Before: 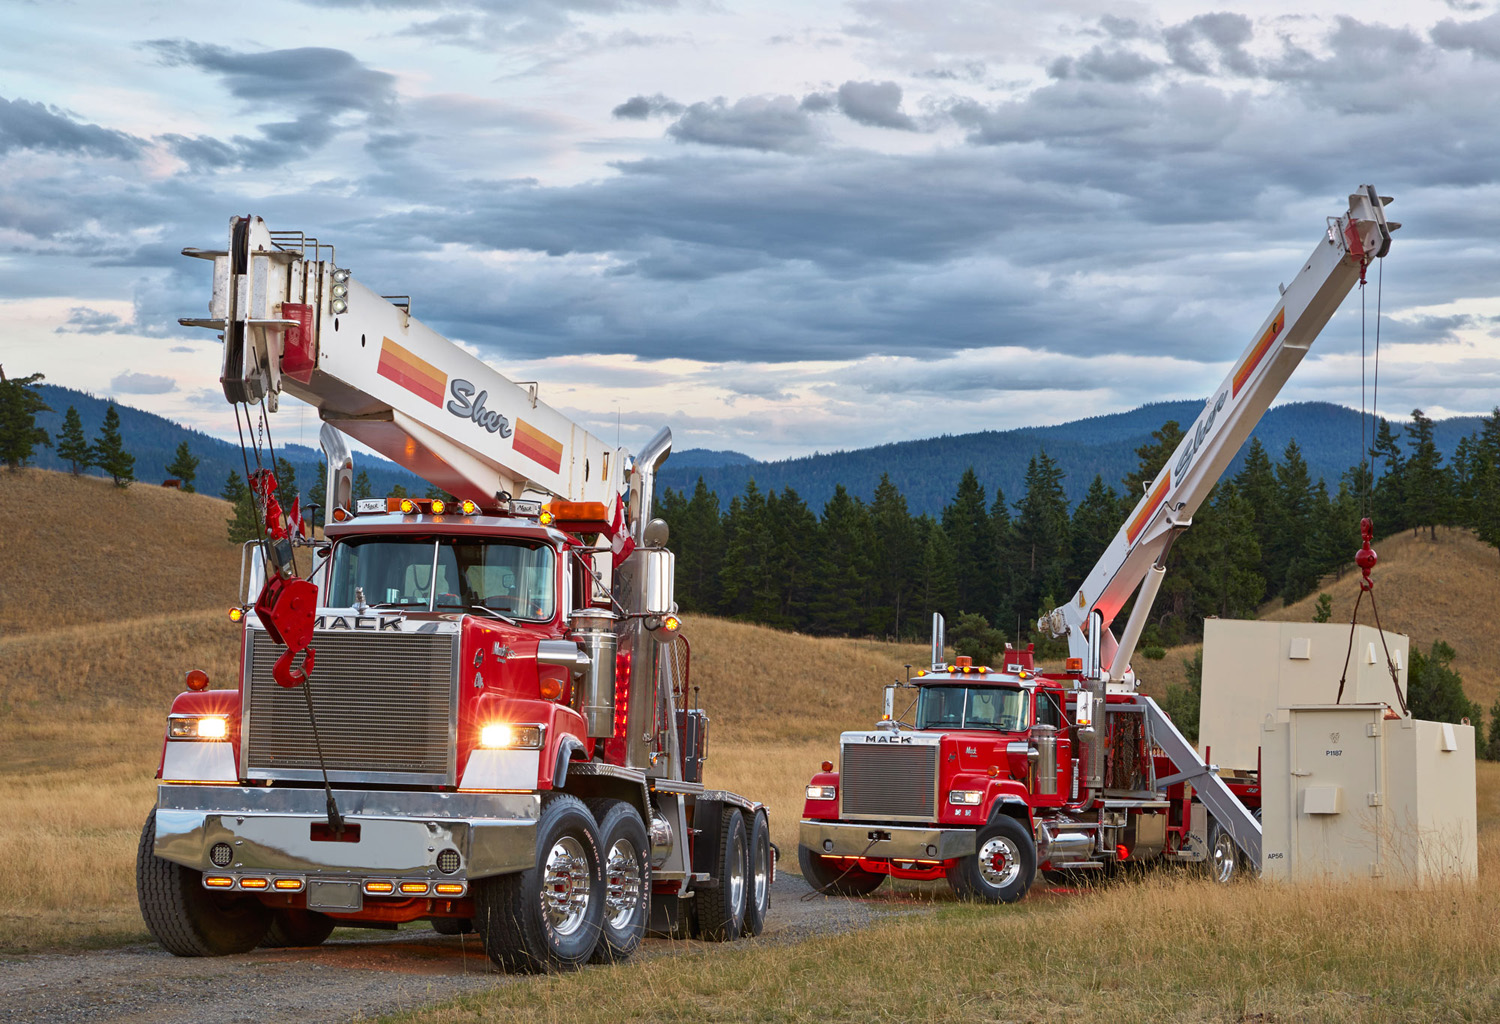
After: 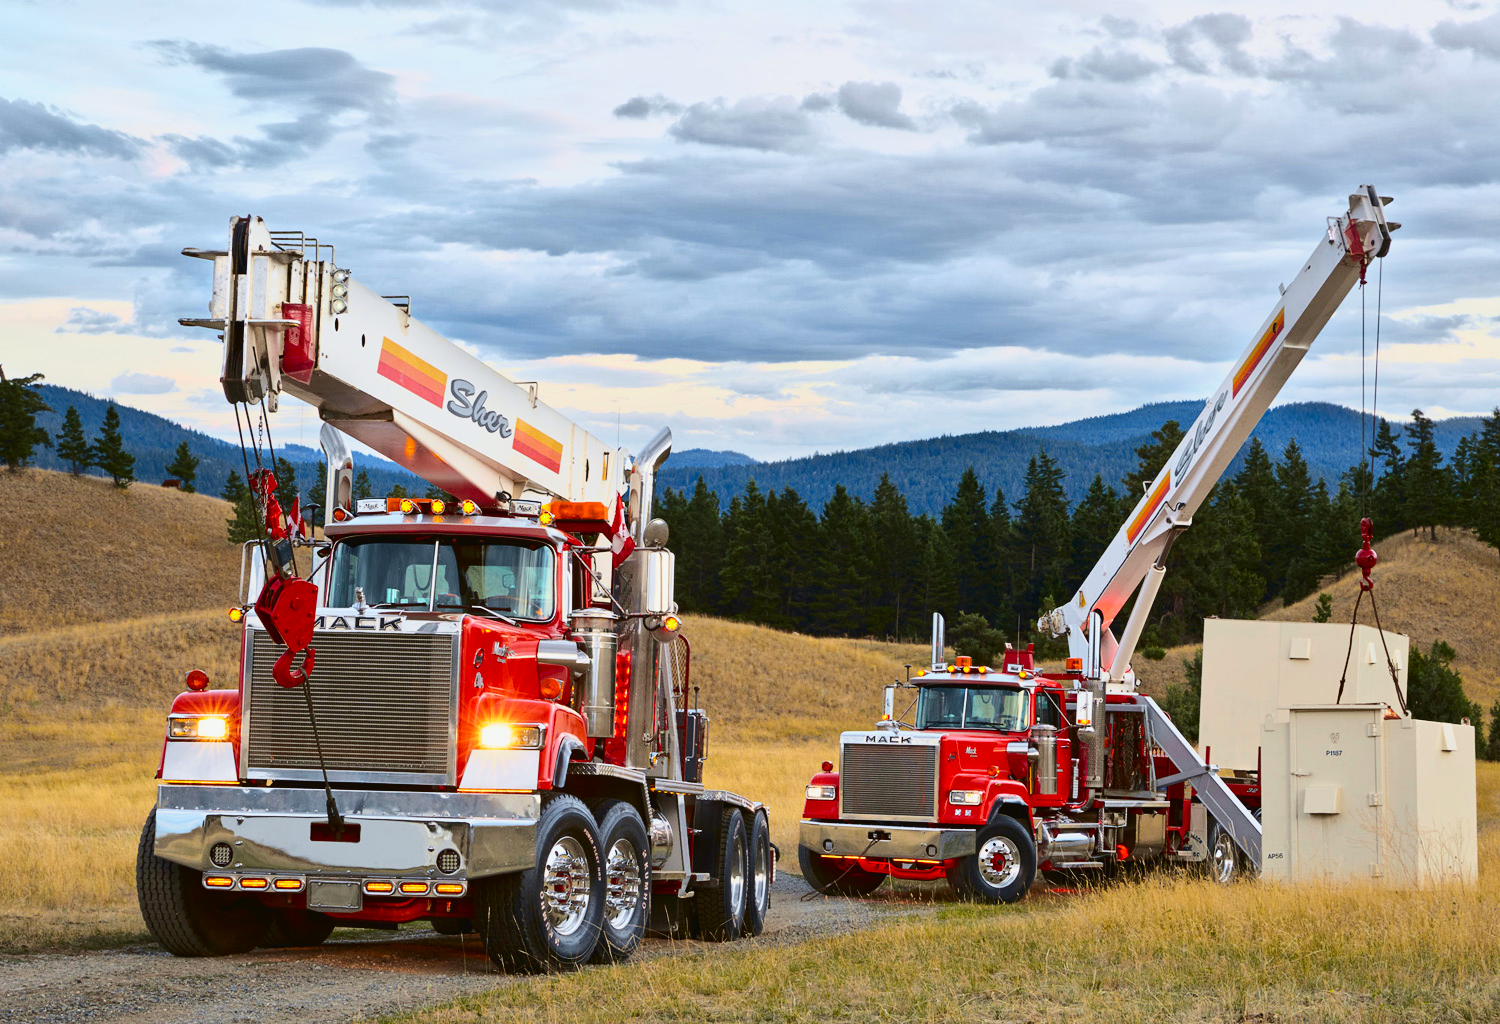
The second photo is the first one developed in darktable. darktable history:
tone curve: curves: ch0 [(0.003, 0.023) (0.071, 0.052) (0.236, 0.197) (0.466, 0.557) (0.644, 0.748) (0.803, 0.88) (0.994, 0.968)]; ch1 [(0, 0) (0.262, 0.227) (0.417, 0.386) (0.469, 0.467) (0.502, 0.498) (0.528, 0.53) (0.573, 0.57) (0.605, 0.621) (0.644, 0.671) (0.686, 0.728) (0.994, 0.987)]; ch2 [(0, 0) (0.262, 0.188) (0.385, 0.353) (0.427, 0.424) (0.495, 0.493) (0.515, 0.534) (0.547, 0.556) (0.589, 0.613) (0.644, 0.748) (1, 1)], color space Lab, independent channels, preserve colors none
